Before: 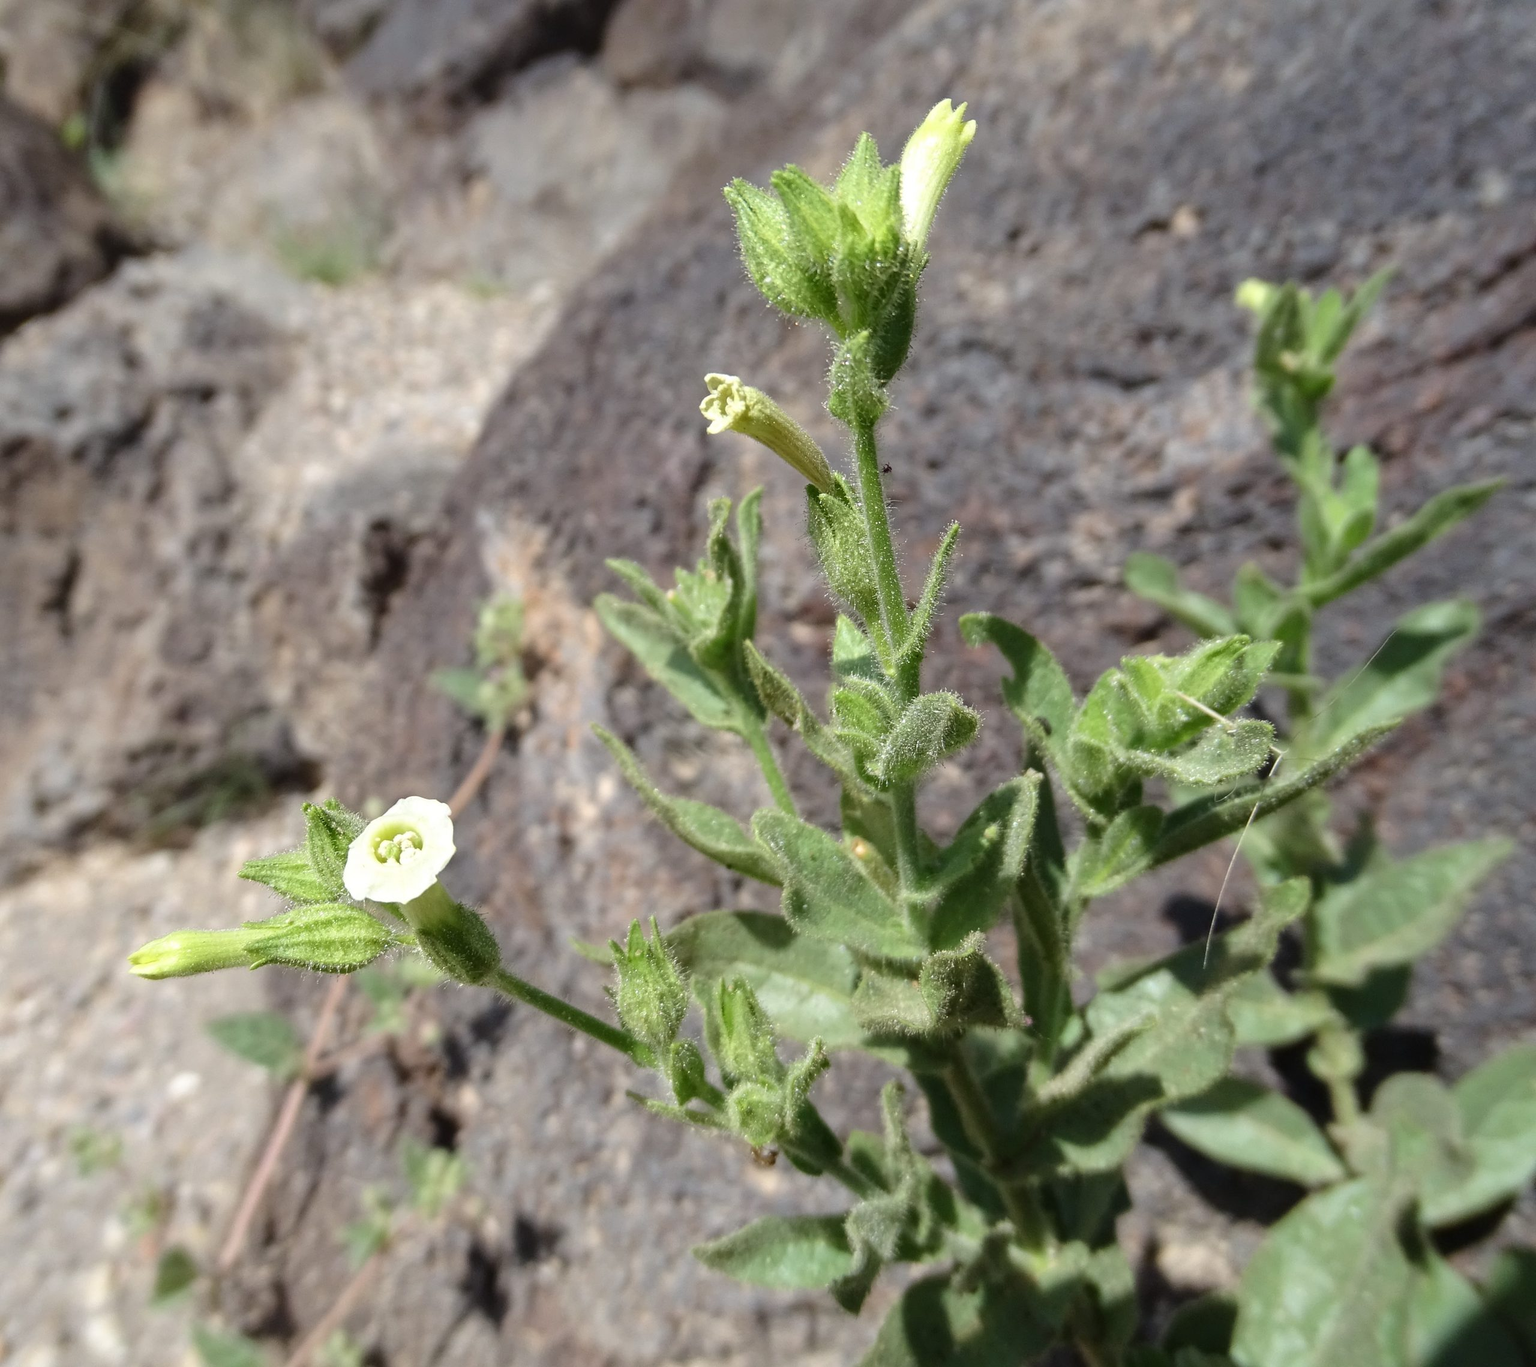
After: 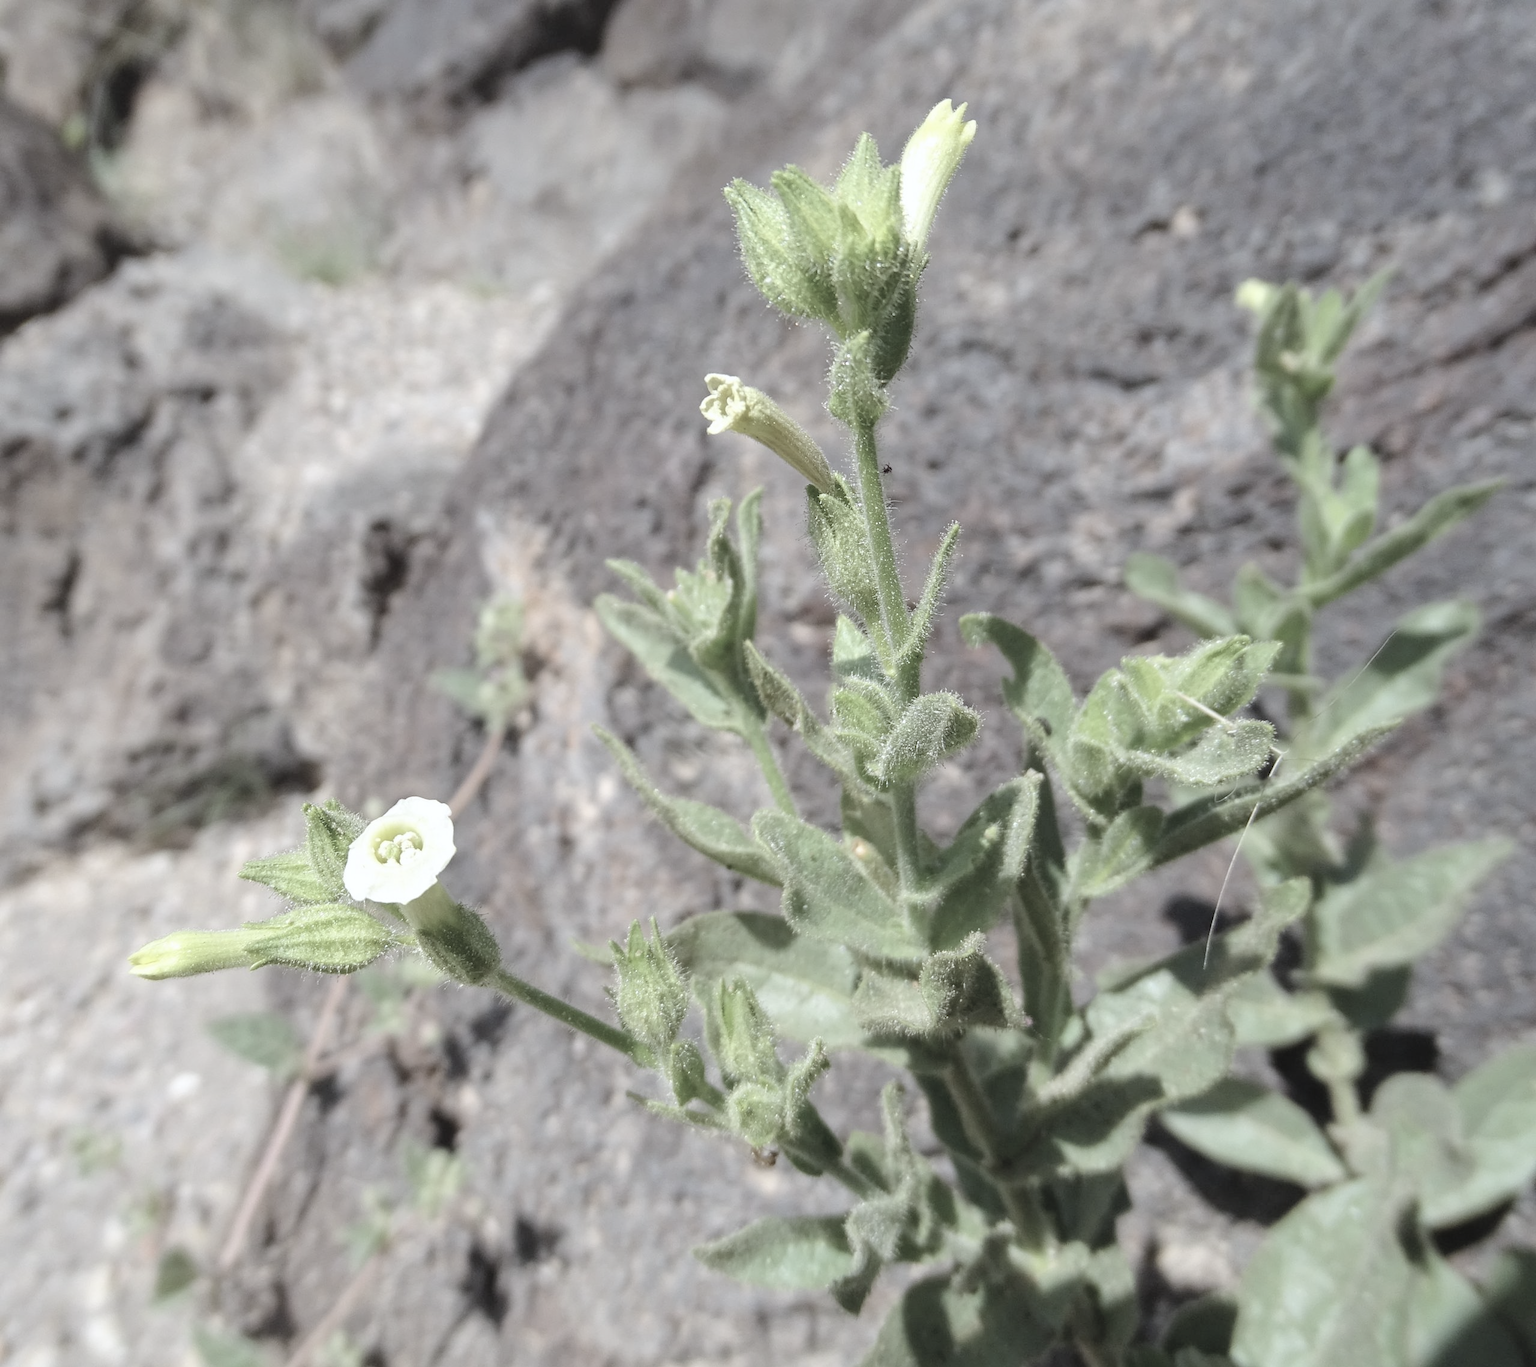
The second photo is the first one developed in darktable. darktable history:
white balance: red 0.976, blue 1.04
contrast brightness saturation: brightness 0.18, saturation -0.5
